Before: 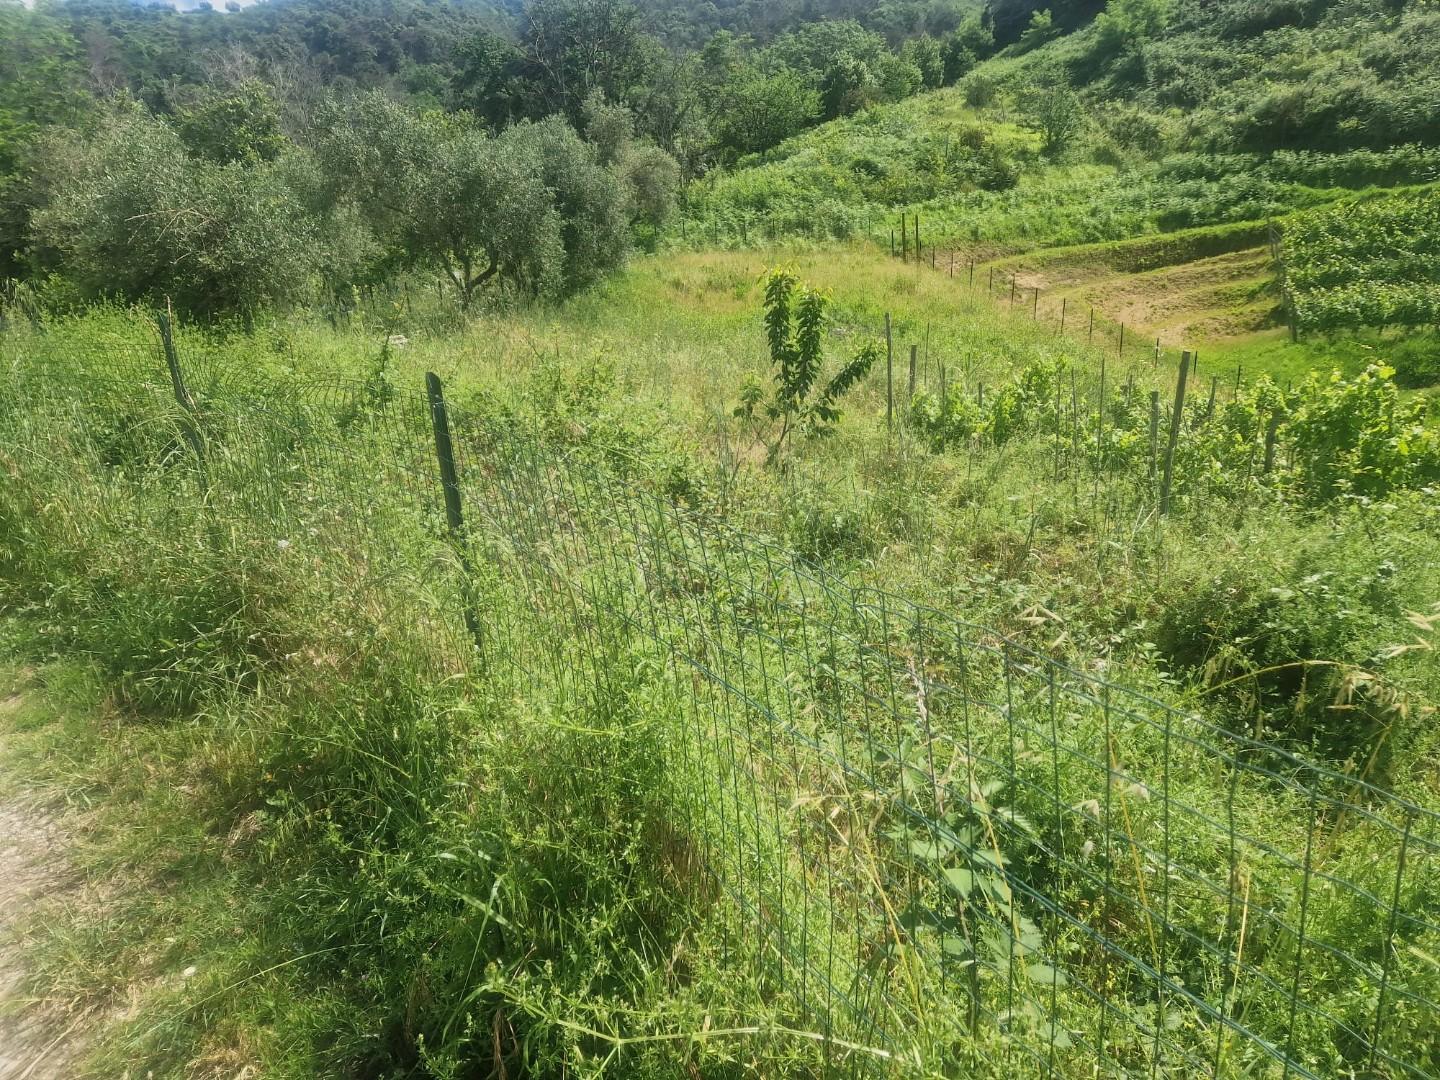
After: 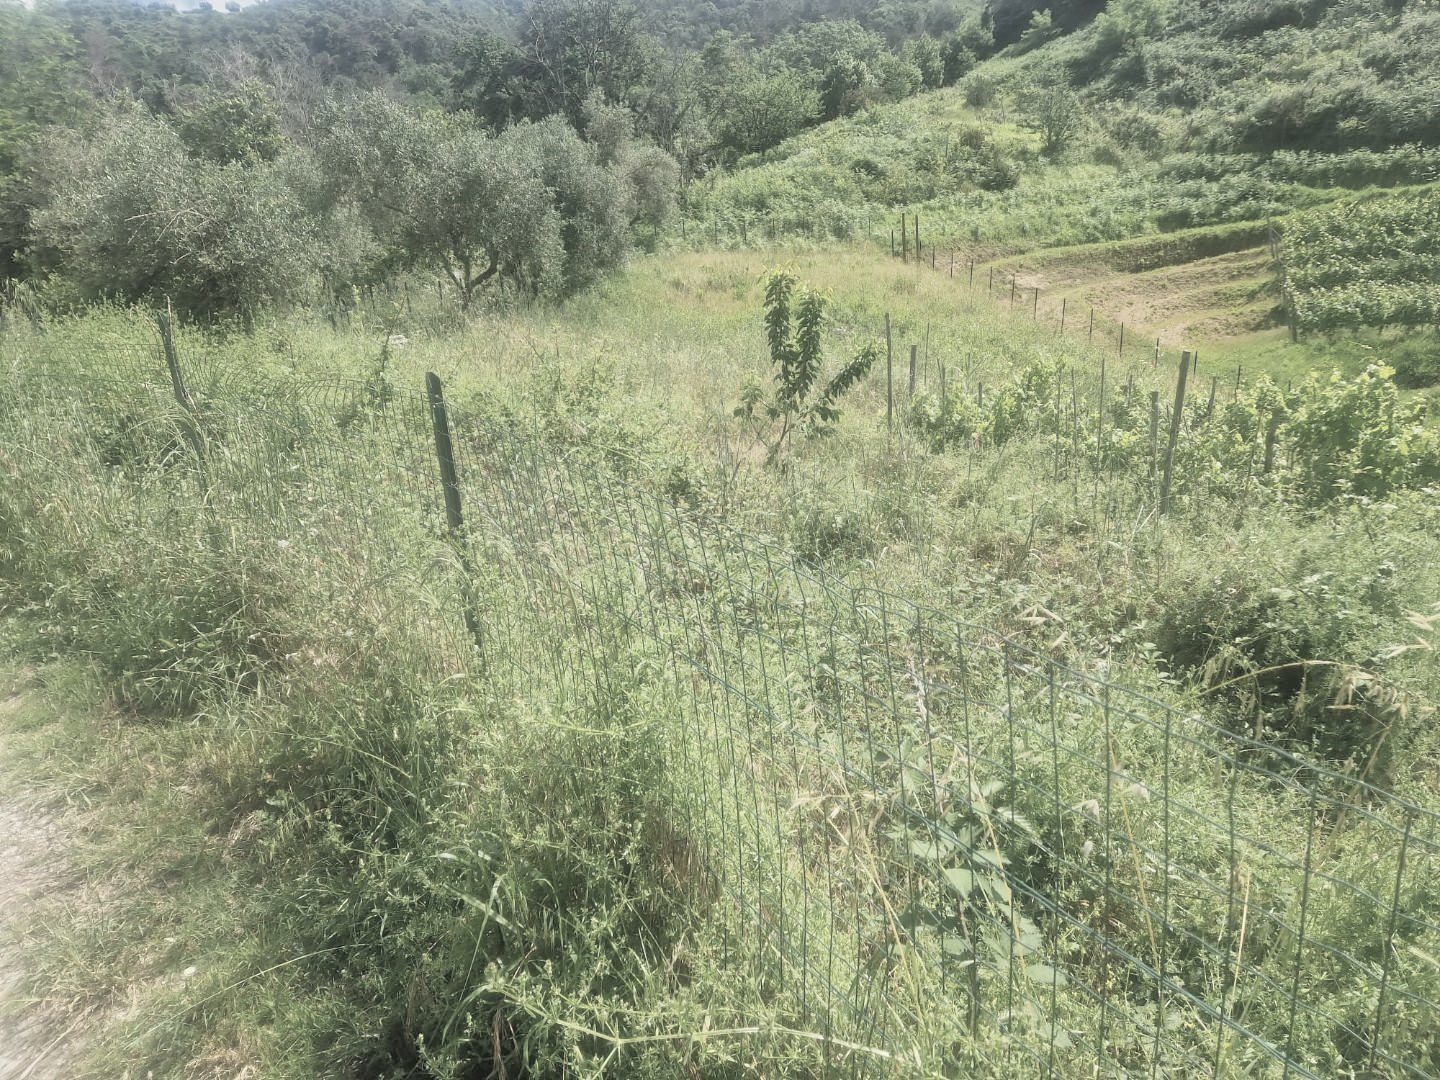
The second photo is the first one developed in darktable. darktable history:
contrast brightness saturation: brightness 0.183, saturation -0.484
